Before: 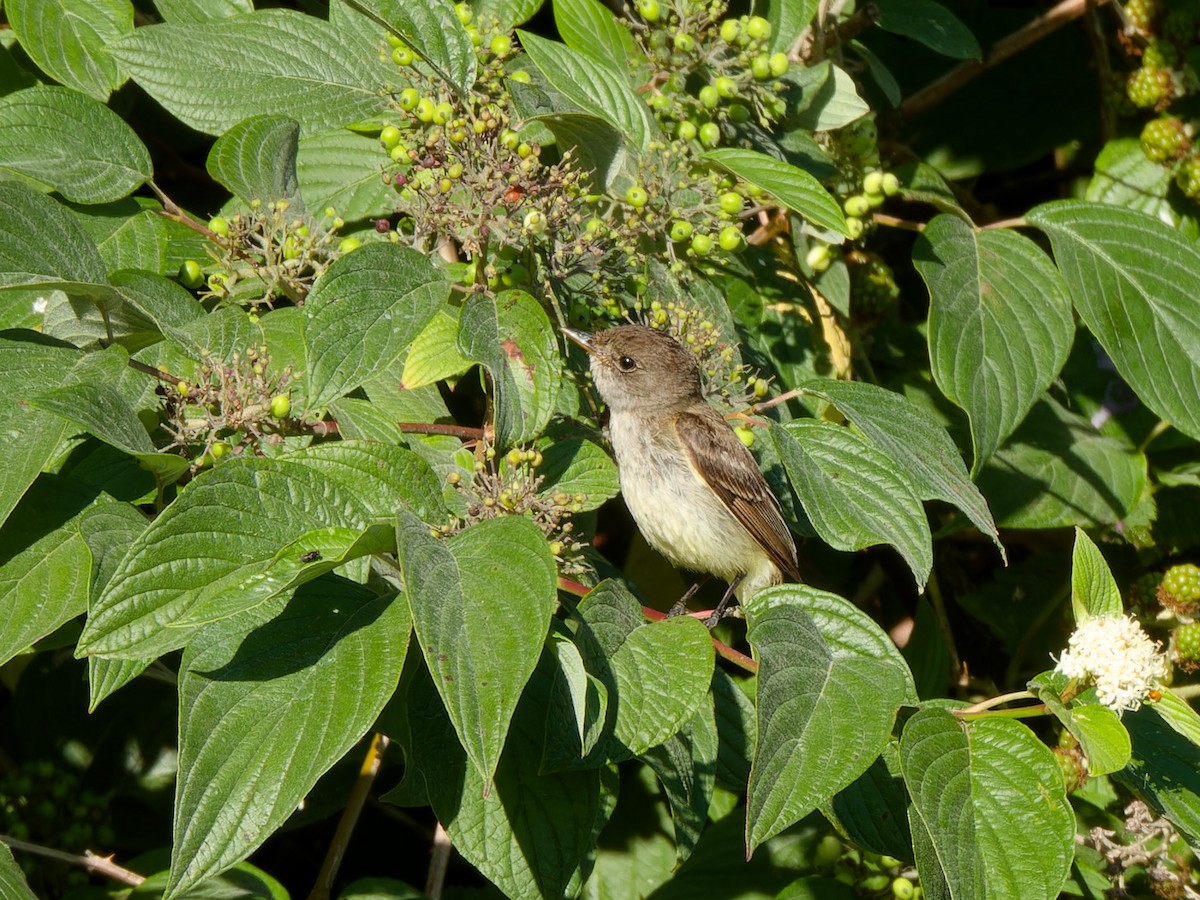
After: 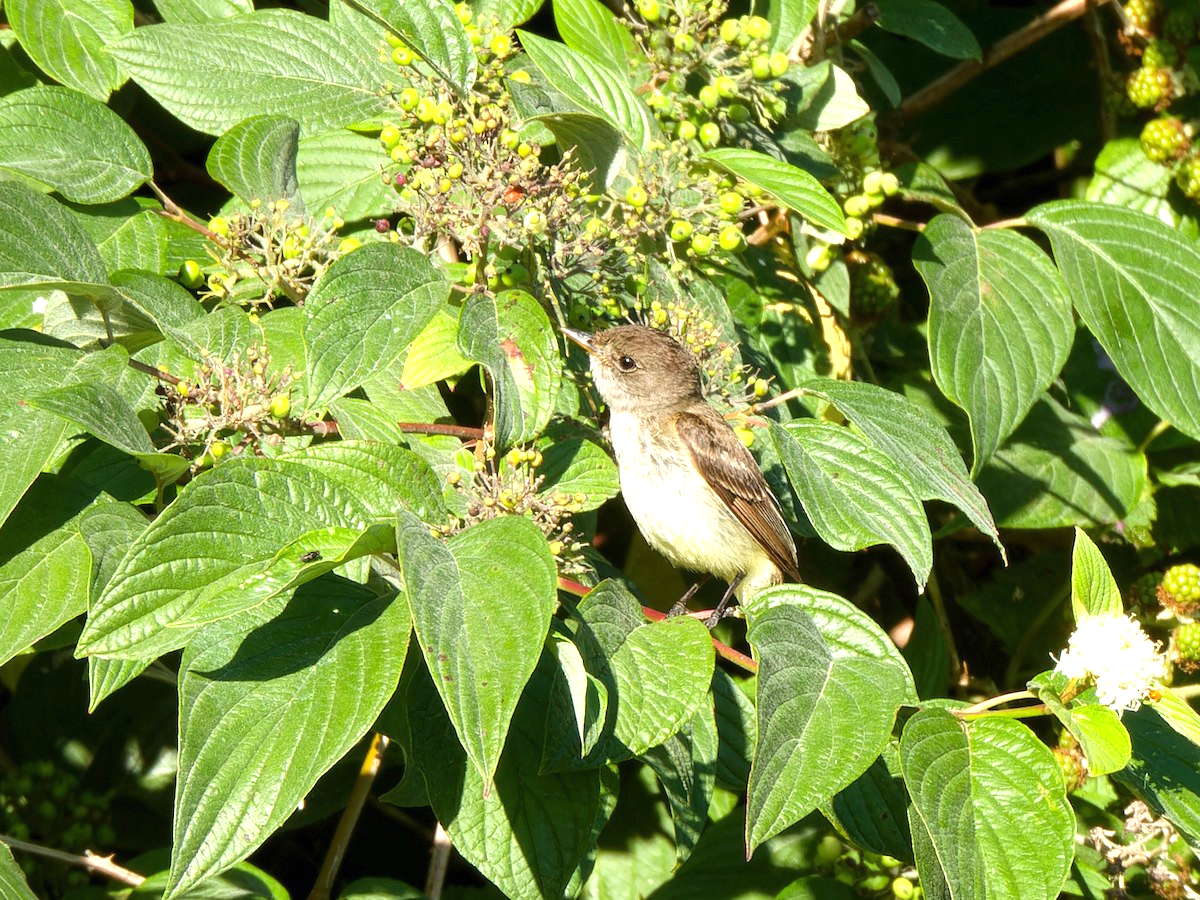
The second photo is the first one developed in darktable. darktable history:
exposure: black level correction 0, exposure 1.001 EV, compensate highlight preservation false
tone equalizer: on, module defaults
